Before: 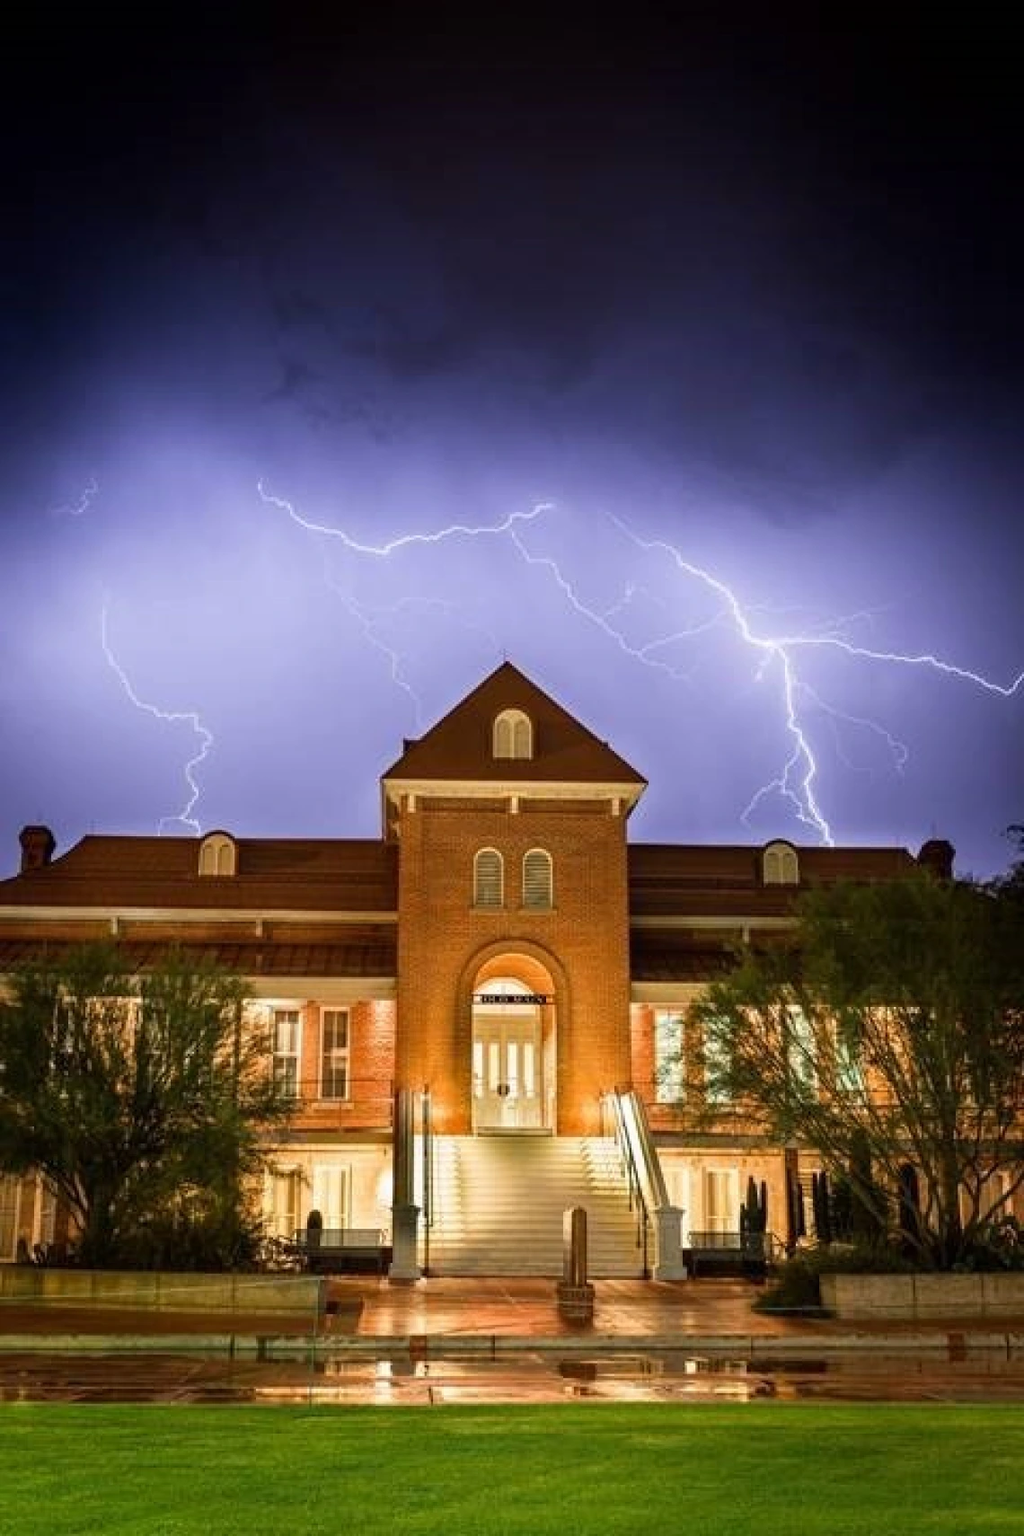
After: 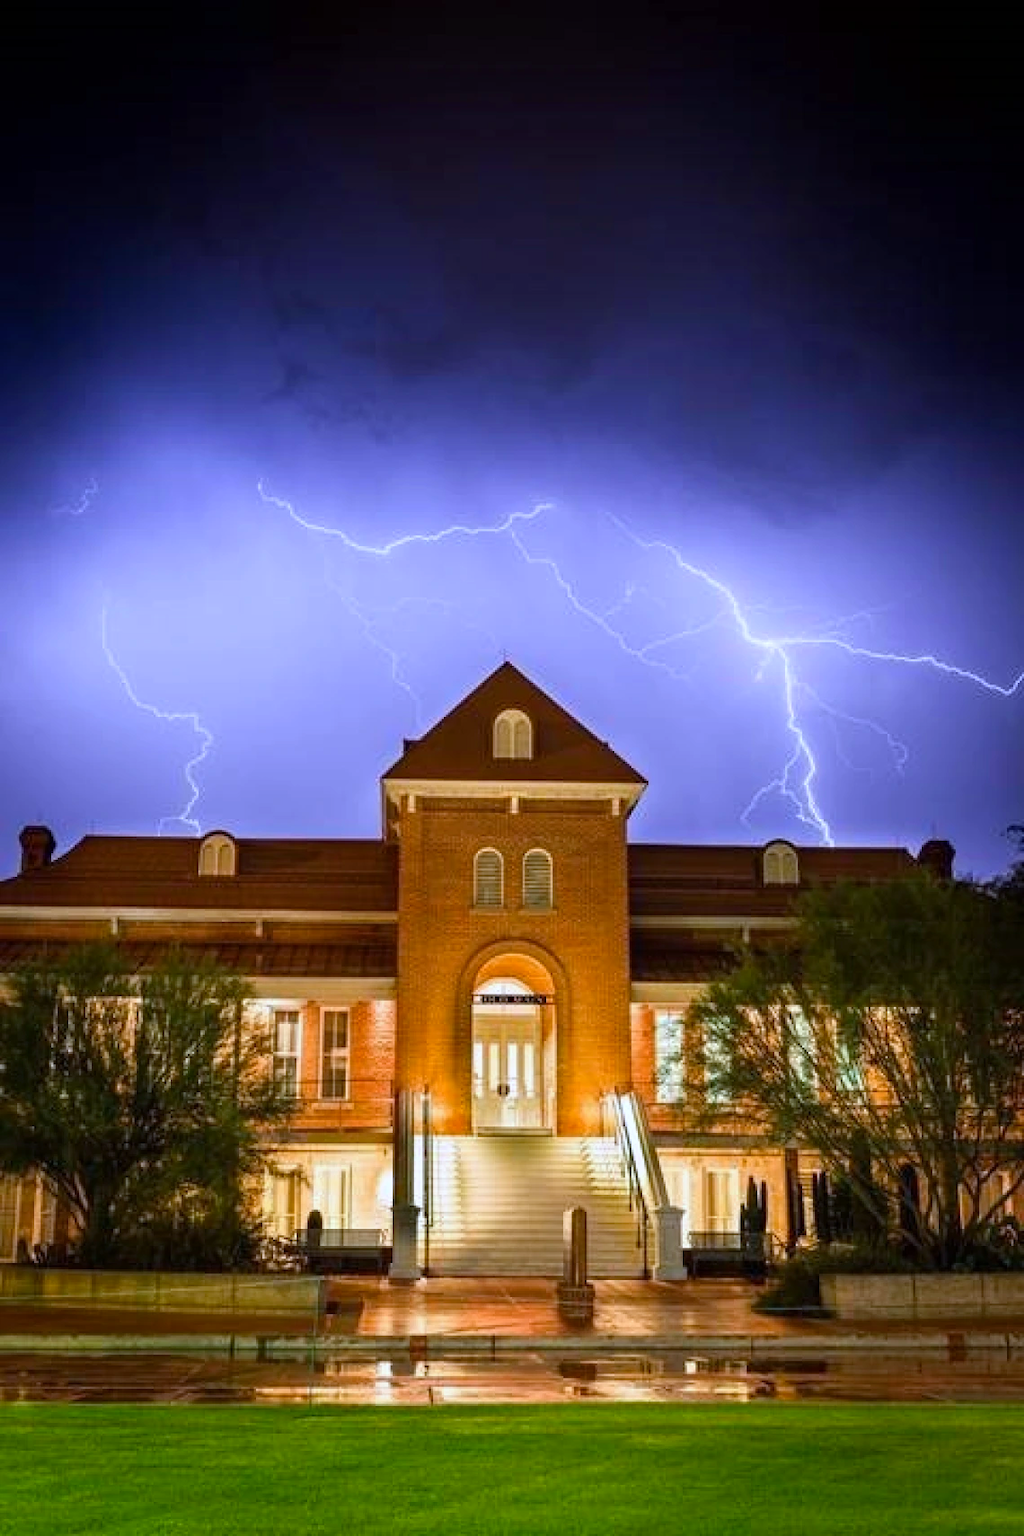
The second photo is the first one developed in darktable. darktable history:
color balance rgb: linear chroma grading › global chroma 6.48%, perceptual saturation grading › global saturation 12.96%, global vibrance 6.02%
color calibration: illuminant as shot in camera, x 0.37, y 0.382, temperature 4313.32 K
